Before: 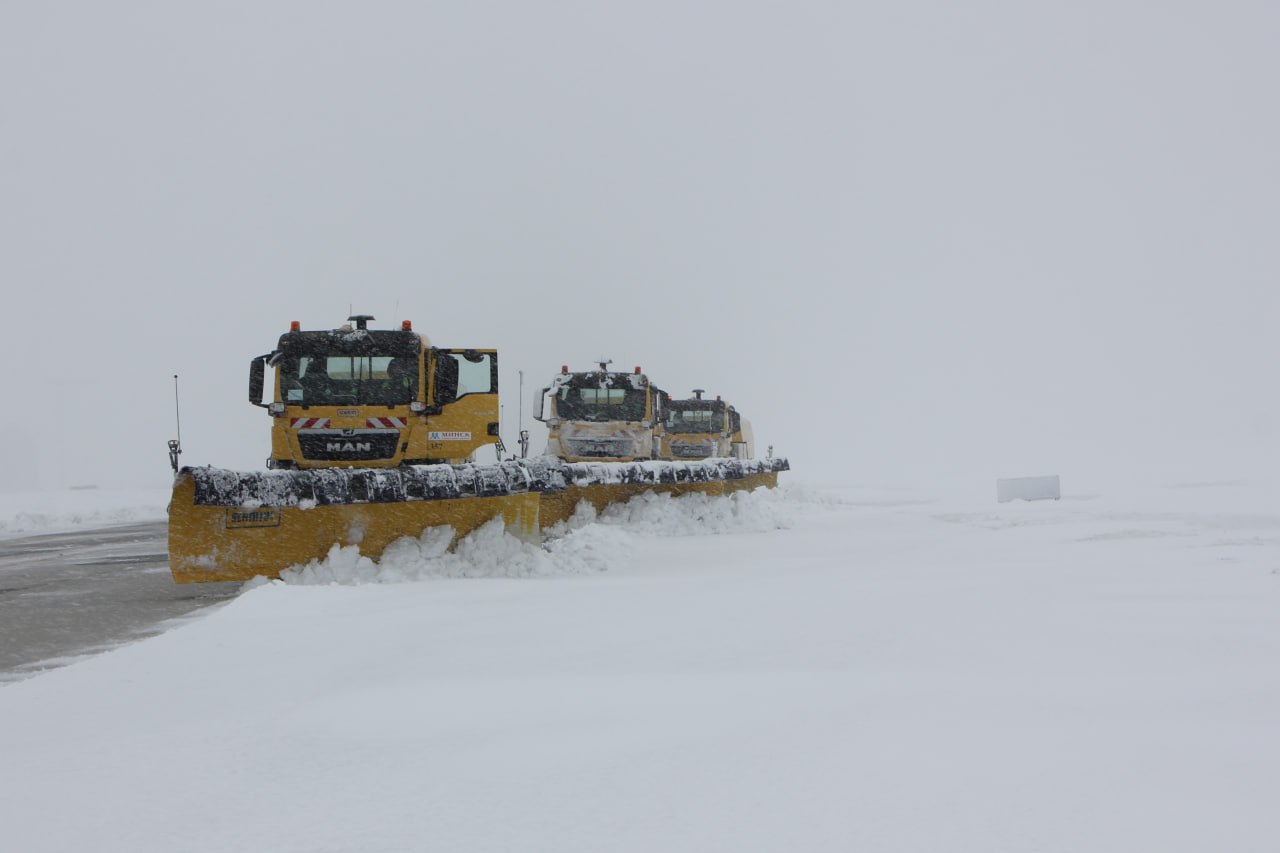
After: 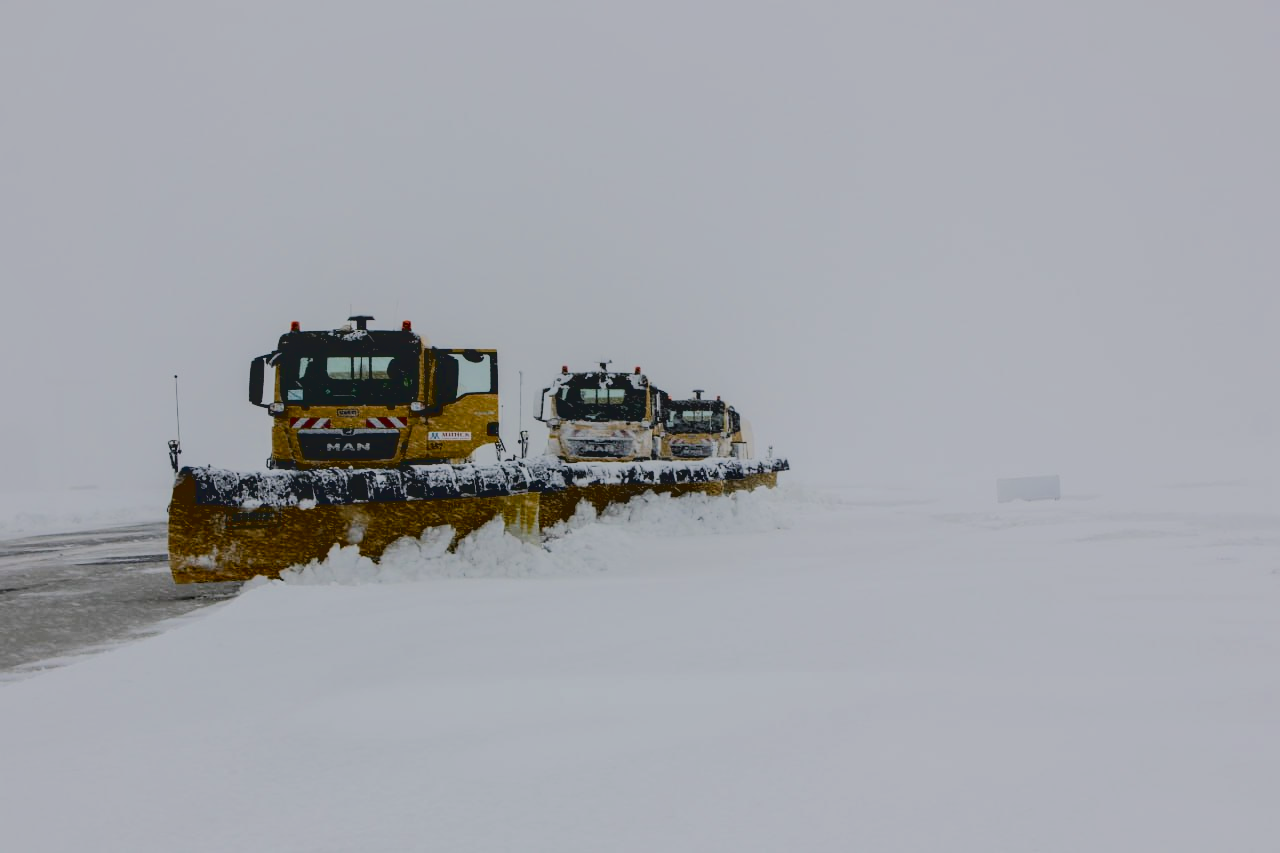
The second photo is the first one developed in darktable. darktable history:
color balance rgb: shadows lift › chroma 1%, shadows lift › hue 113°, highlights gain › chroma 0.2%, highlights gain › hue 333°, perceptual saturation grading › global saturation 20%, perceptual saturation grading › highlights -50%, perceptual saturation grading › shadows 25%, contrast -10%
local contrast: on, module defaults
contrast brightness saturation: contrast 0.07, brightness -0.14, saturation 0.11
base curve: curves: ch0 [(0.065, 0.026) (0.236, 0.358) (0.53, 0.546) (0.777, 0.841) (0.924, 0.992)], preserve colors average RGB
